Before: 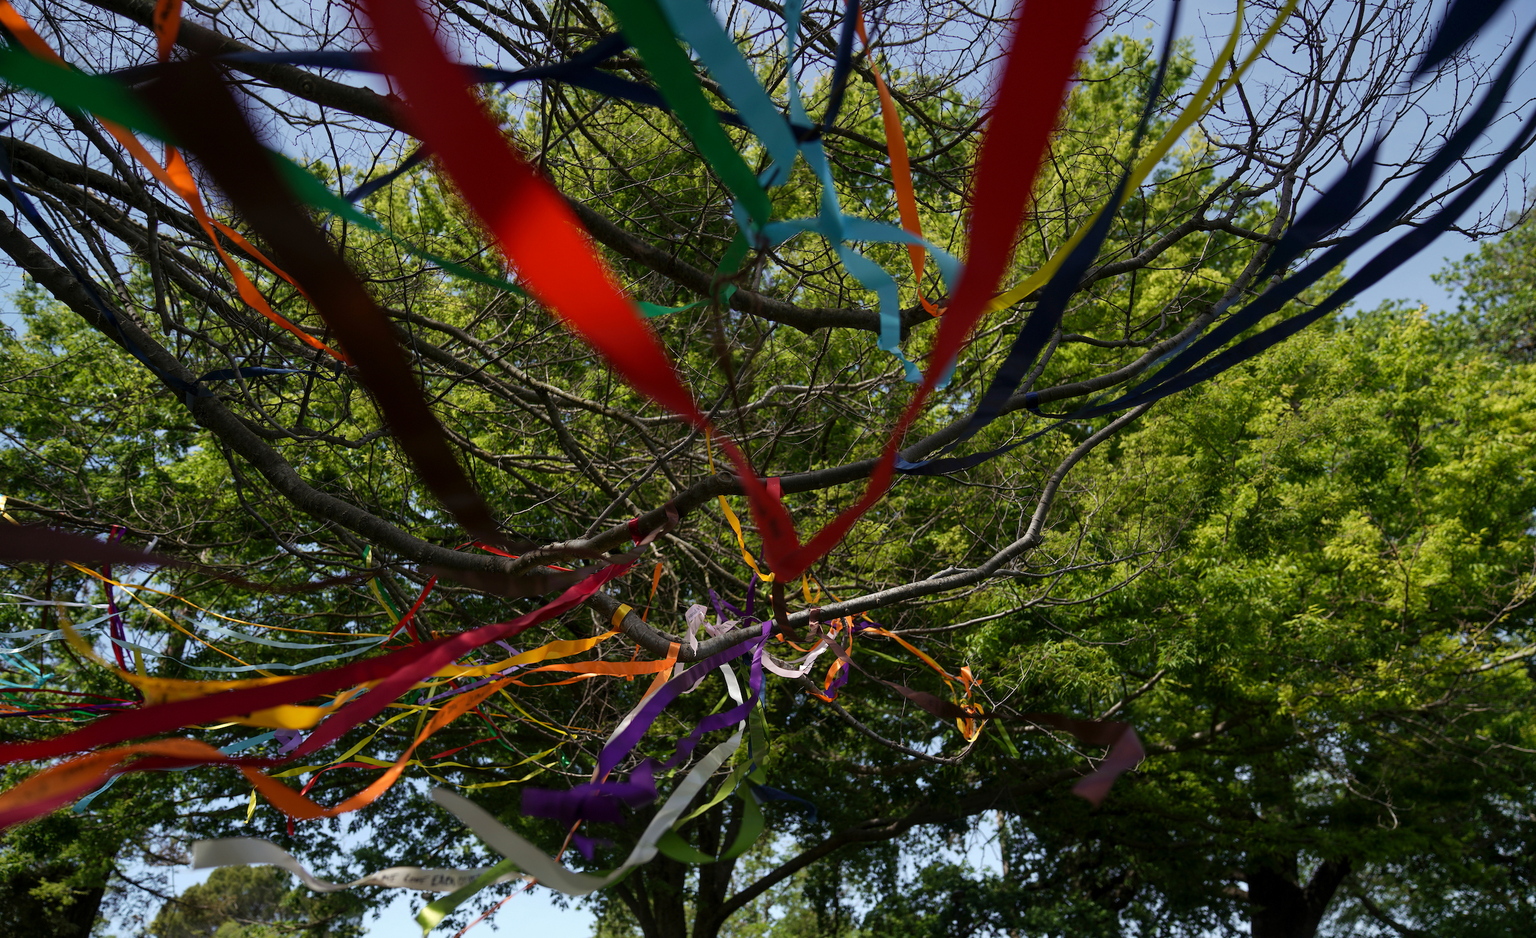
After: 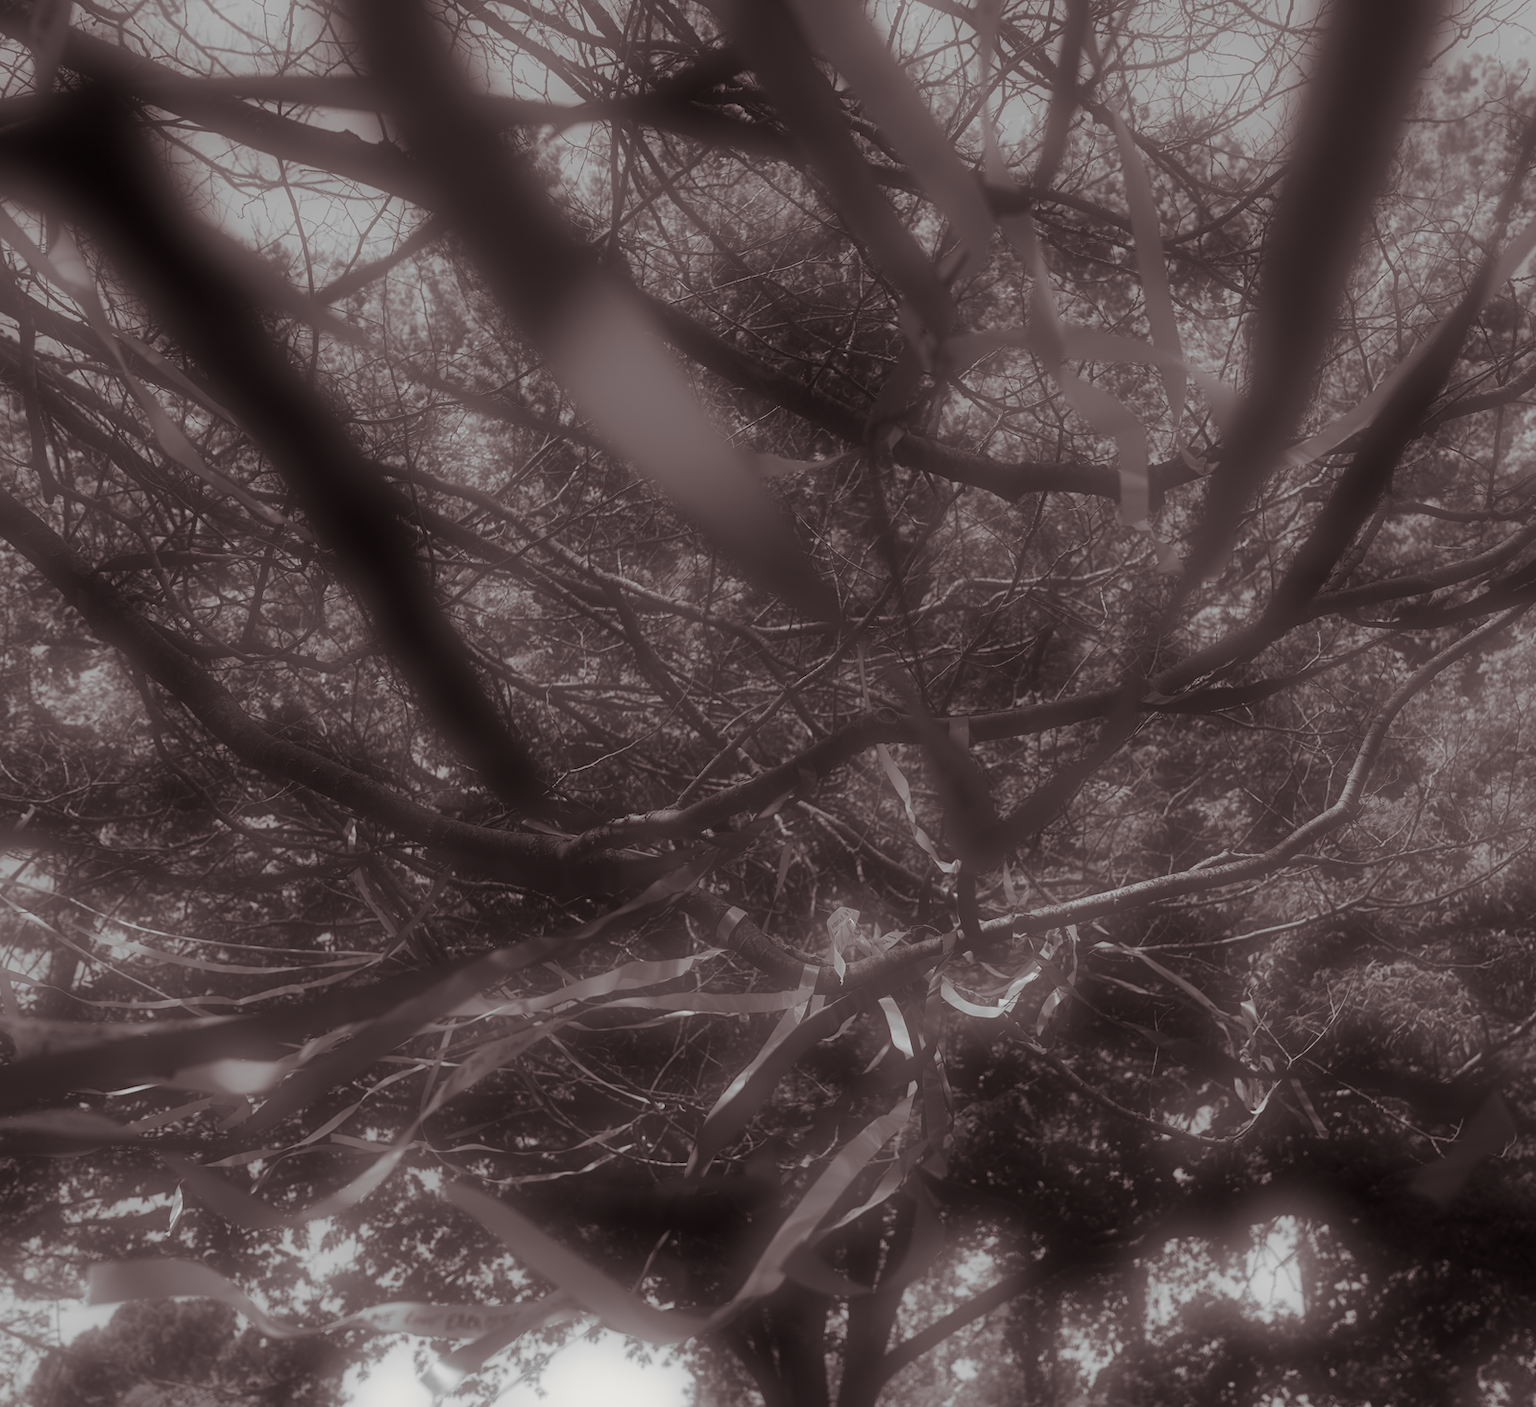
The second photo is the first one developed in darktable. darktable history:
crop and rotate: left 8.786%, right 24.548%
monochrome: a 73.58, b 64.21
soften: on, module defaults
split-toning: shadows › saturation 0.24, highlights › hue 54°, highlights › saturation 0.24
